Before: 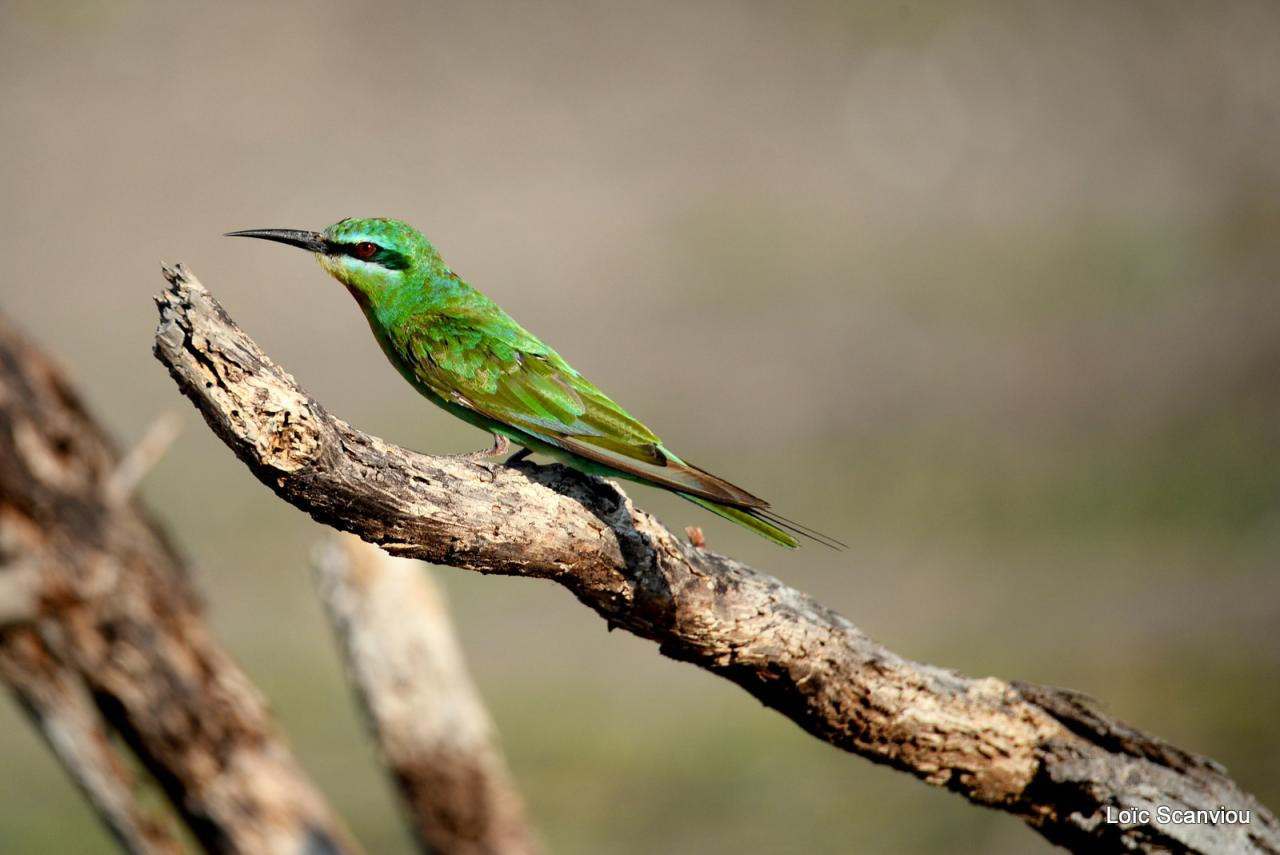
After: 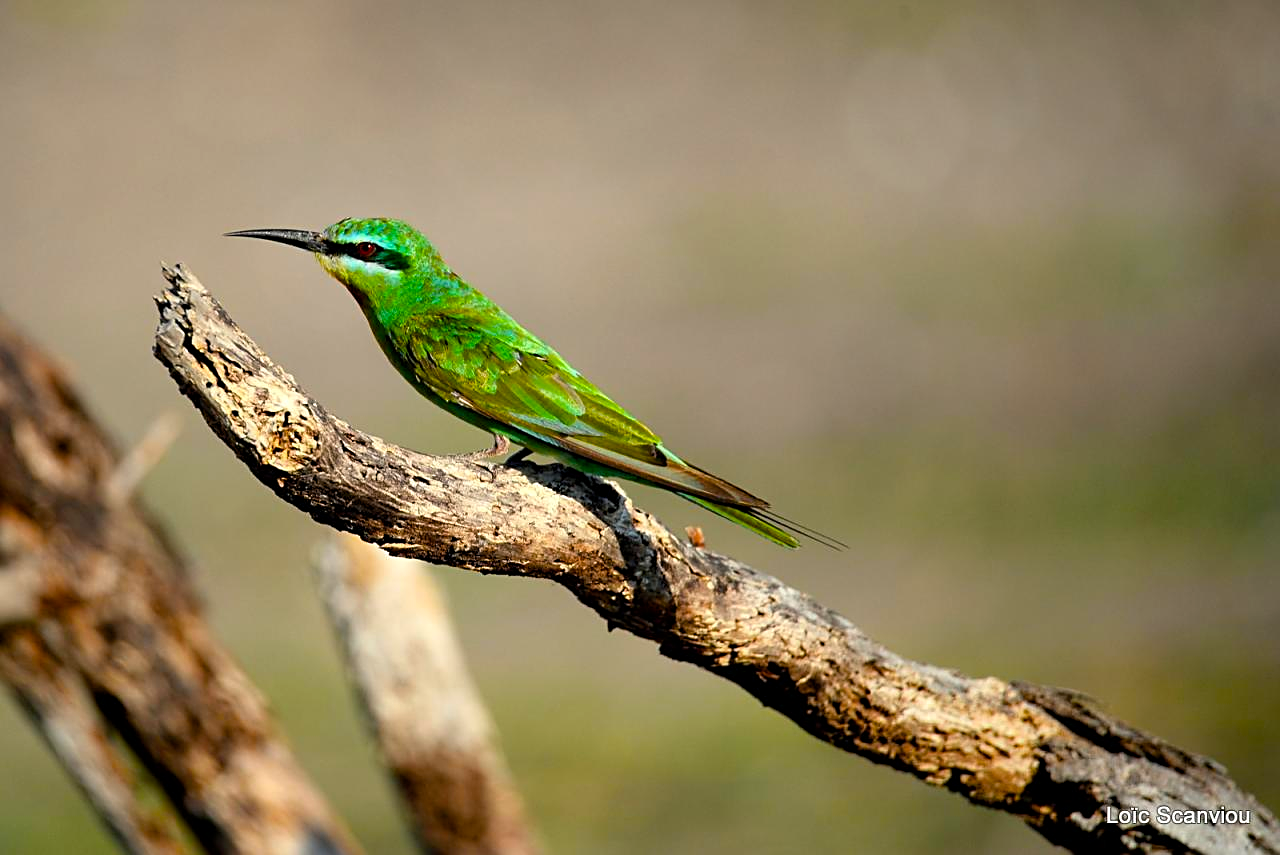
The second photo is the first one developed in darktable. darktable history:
color balance rgb: shadows lift › chroma 1.04%, shadows lift › hue 243.31°, perceptual saturation grading › global saturation 38.992%, global vibrance 5.542%, contrast 3.168%
sharpen: on, module defaults
